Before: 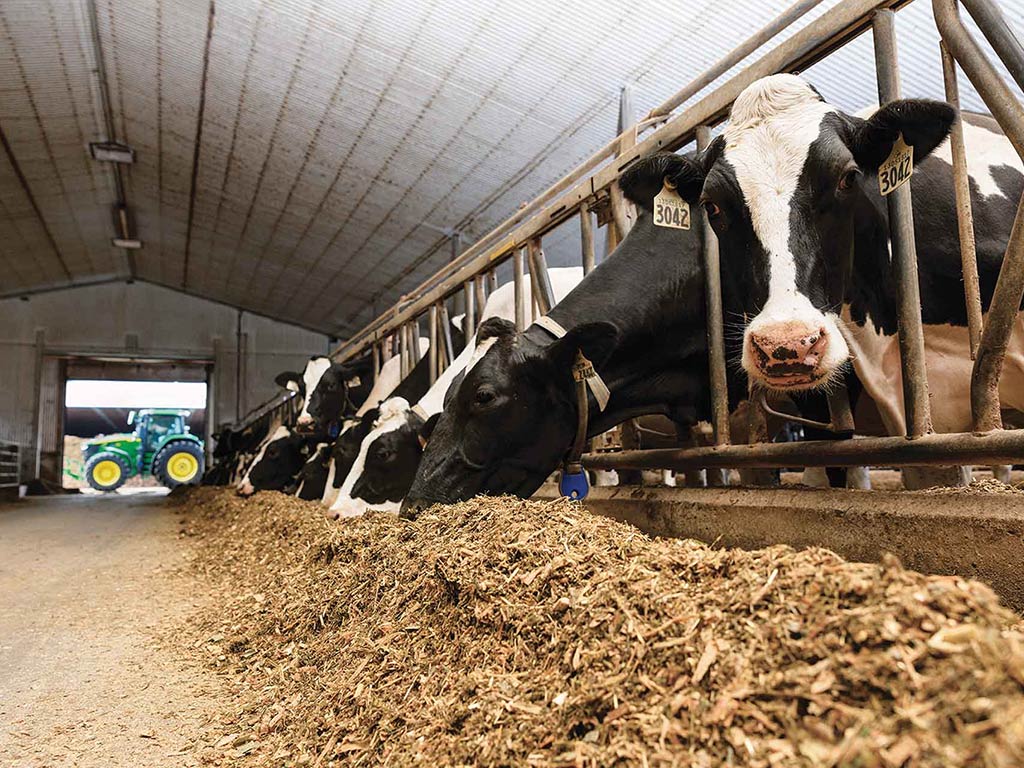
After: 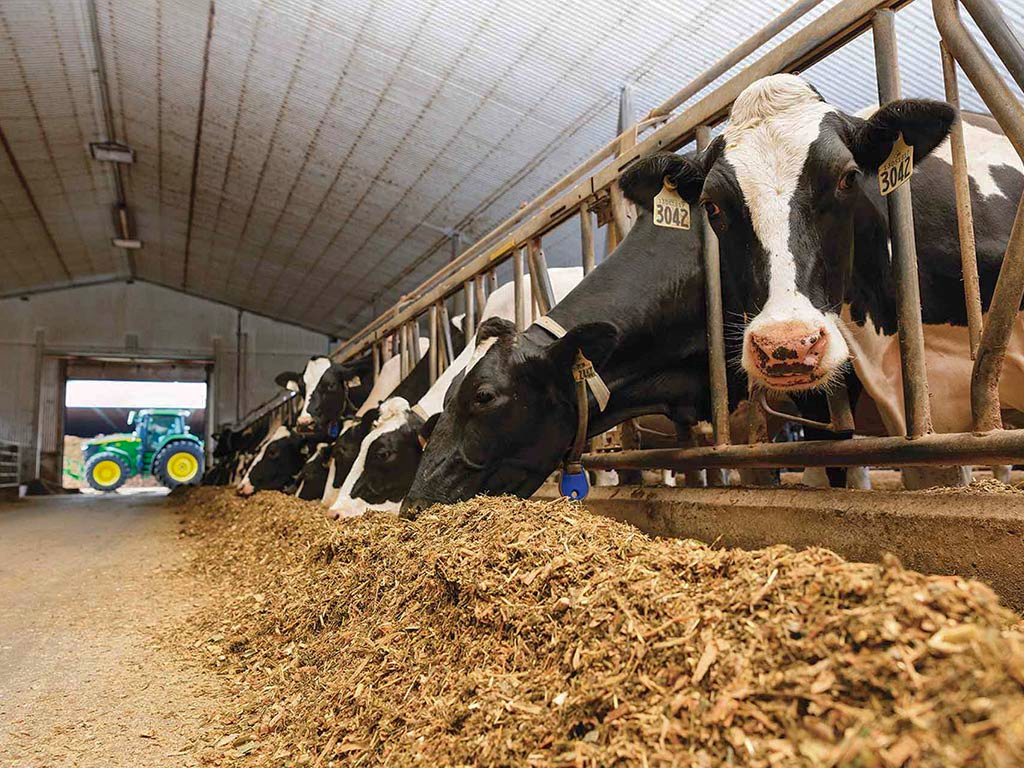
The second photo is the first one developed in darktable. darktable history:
shadows and highlights: on, module defaults
contrast brightness saturation: contrast 0.04, saturation 0.16
